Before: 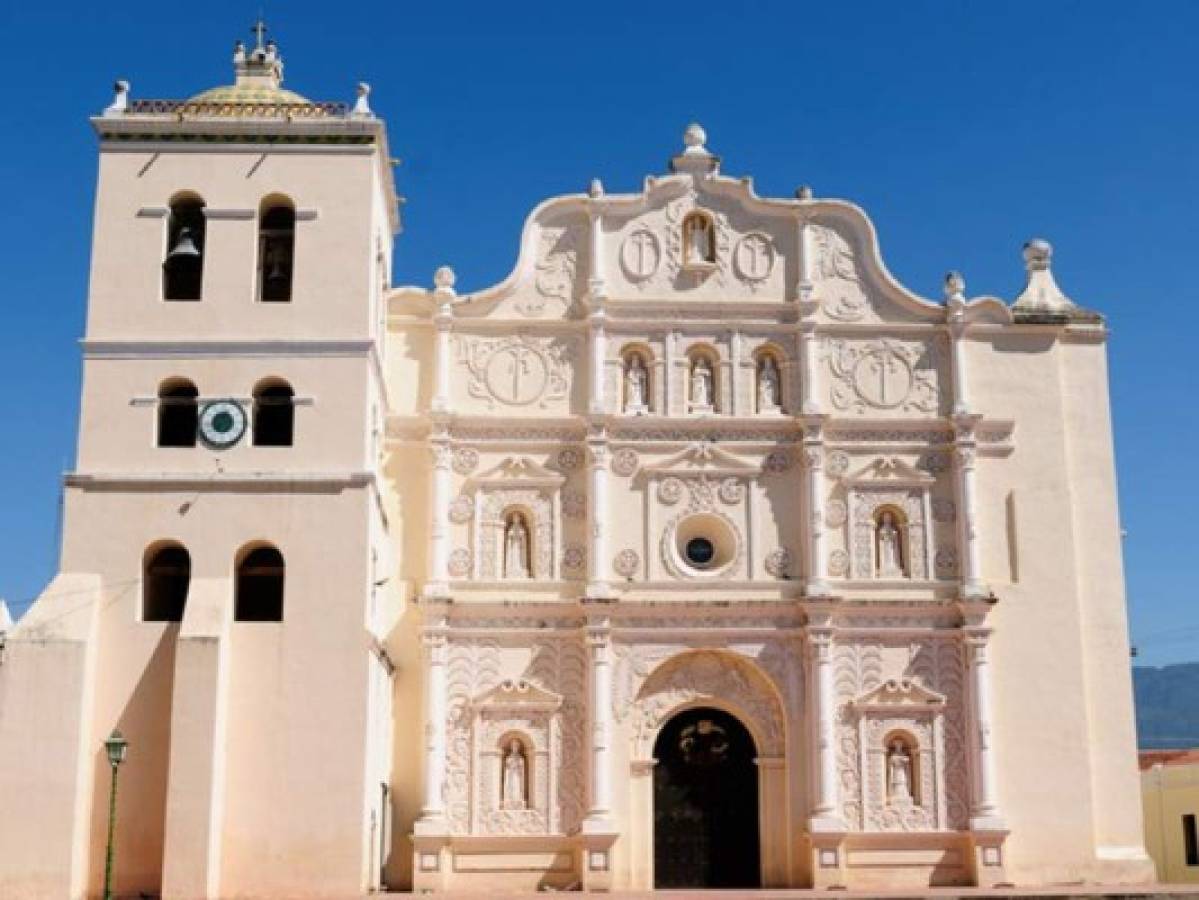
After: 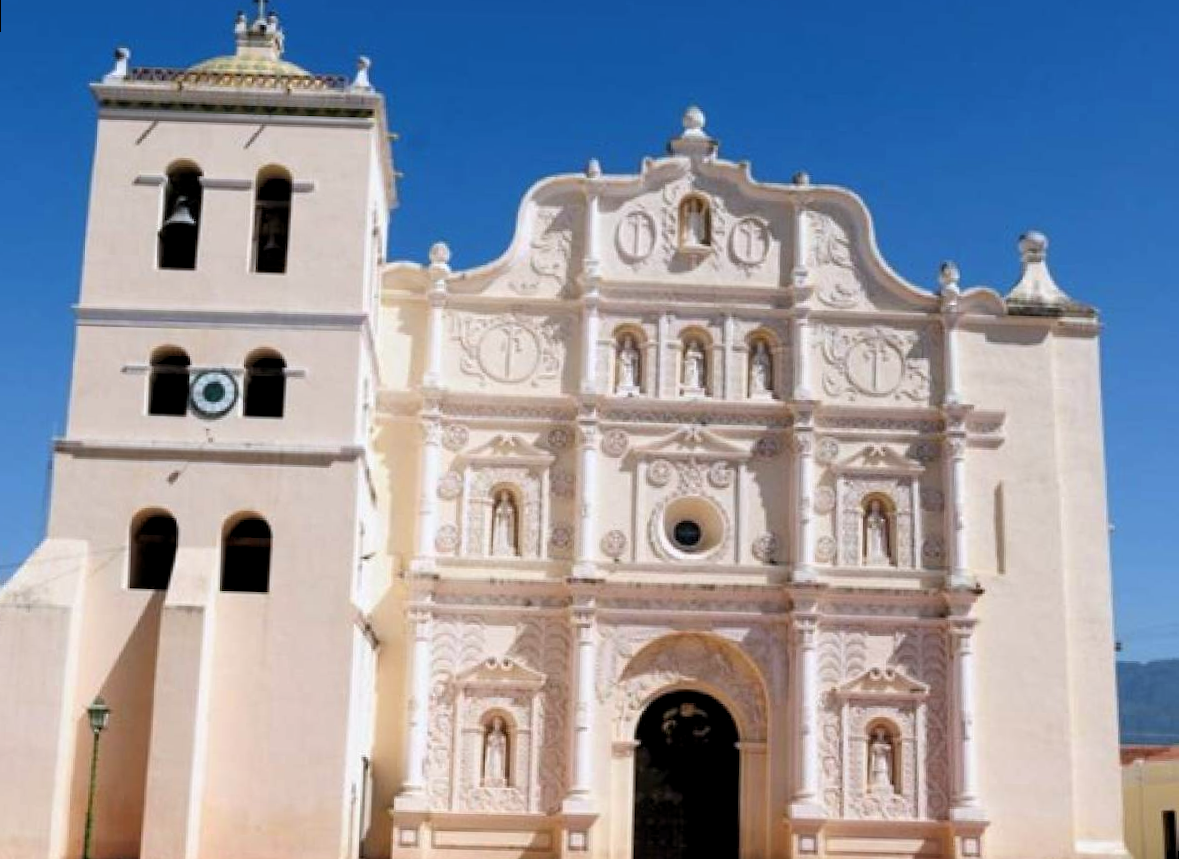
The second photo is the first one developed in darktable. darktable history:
levels: levels [0.026, 0.507, 0.987]
white balance: red 0.976, blue 1.04
rotate and perspective: rotation 1.57°, crop left 0.018, crop right 0.982, crop top 0.039, crop bottom 0.961
